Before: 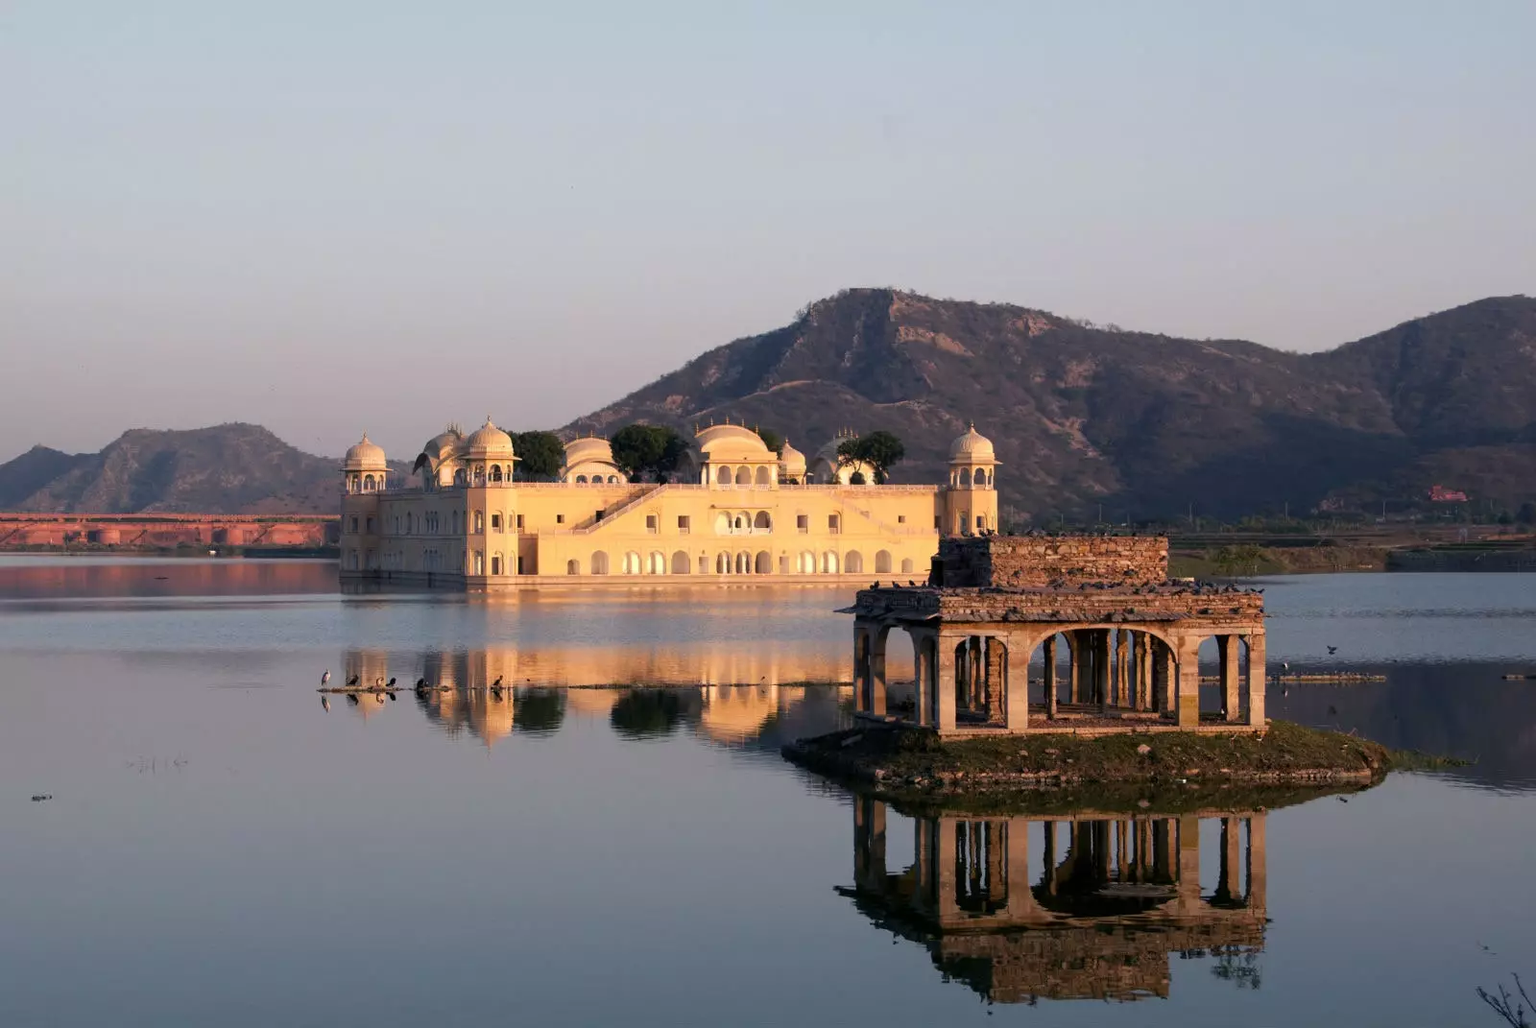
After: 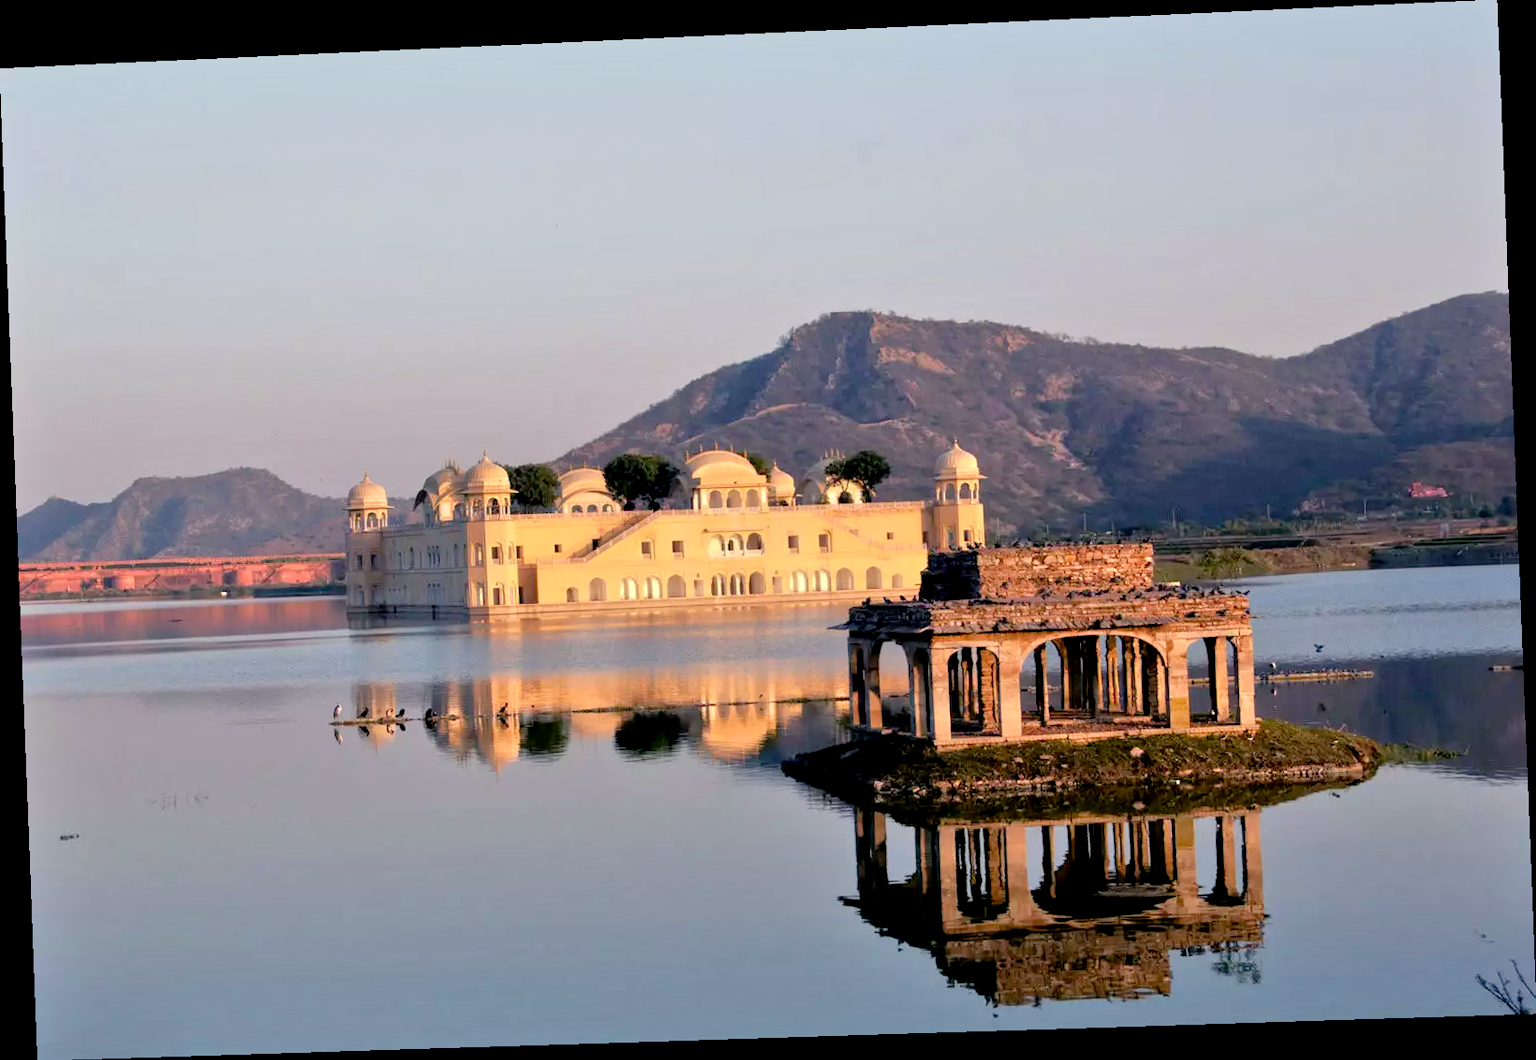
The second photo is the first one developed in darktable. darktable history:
rotate and perspective: rotation -2.22°, lens shift (horizontal) -0.022, automatic cropping off
exposure: black level correction 0.009, exposure 0.014 EV, compensate highlight preservation false
tone equalizer: -7 EV 0.15 EV, -6 EV 0.6 EV, -5 EV 1.15 EV, -4 EV 1.33 EV, -3 EV 1.15 EV, -2 EV 0.6 EV, -1 EV 0.15 EV, mask exposure compensation -0.5 EV
